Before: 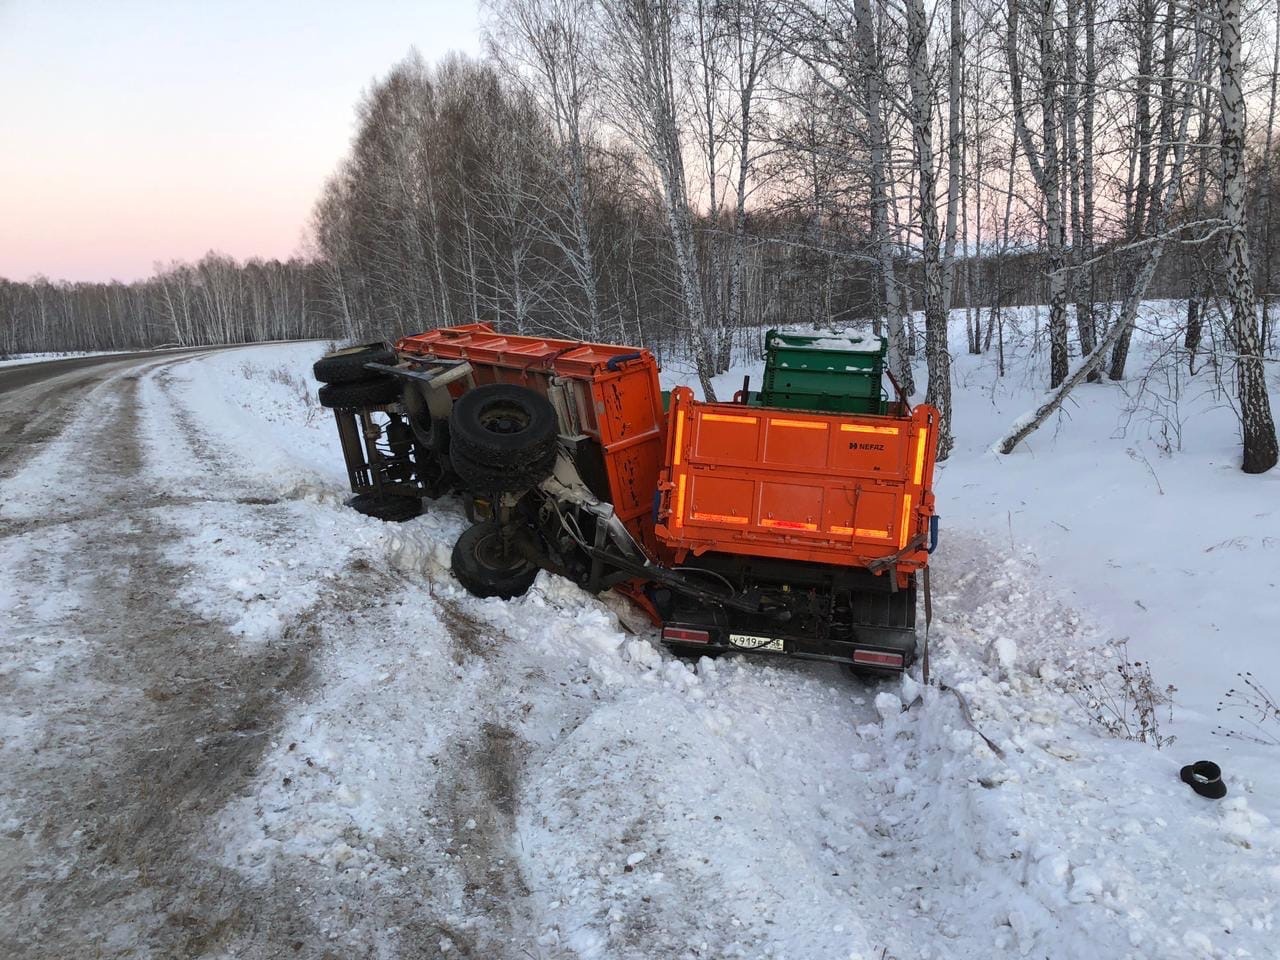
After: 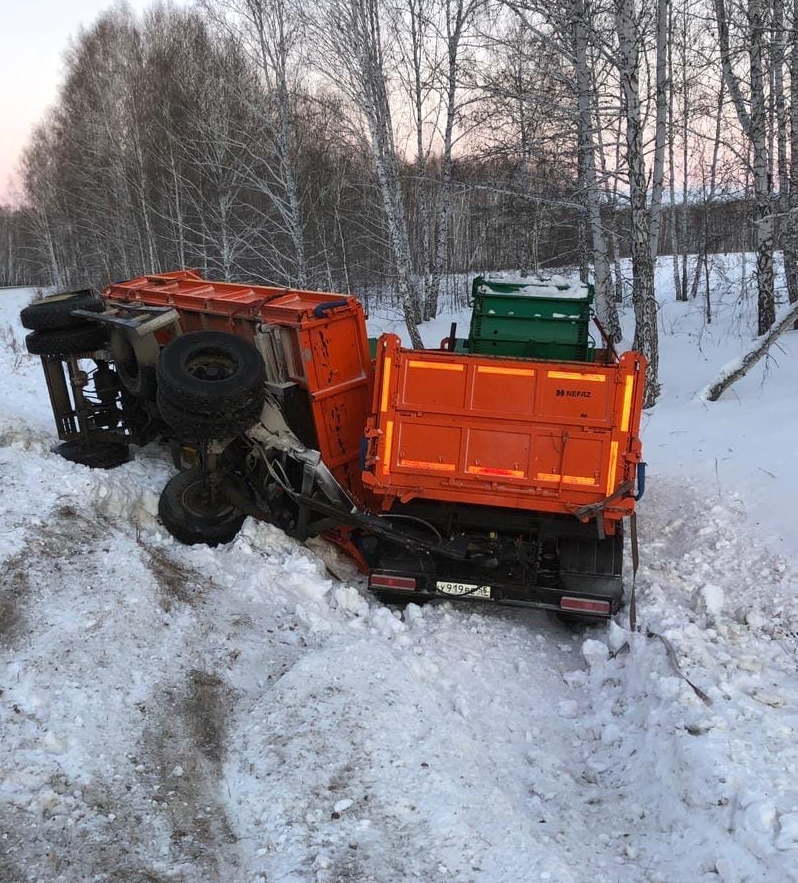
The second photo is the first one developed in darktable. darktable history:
tone equalizer: mask exposure compensation -0.488 EV
crop and rotate: left 22.962%, top 5.622%, right 14.627%, bottom 2.304%
